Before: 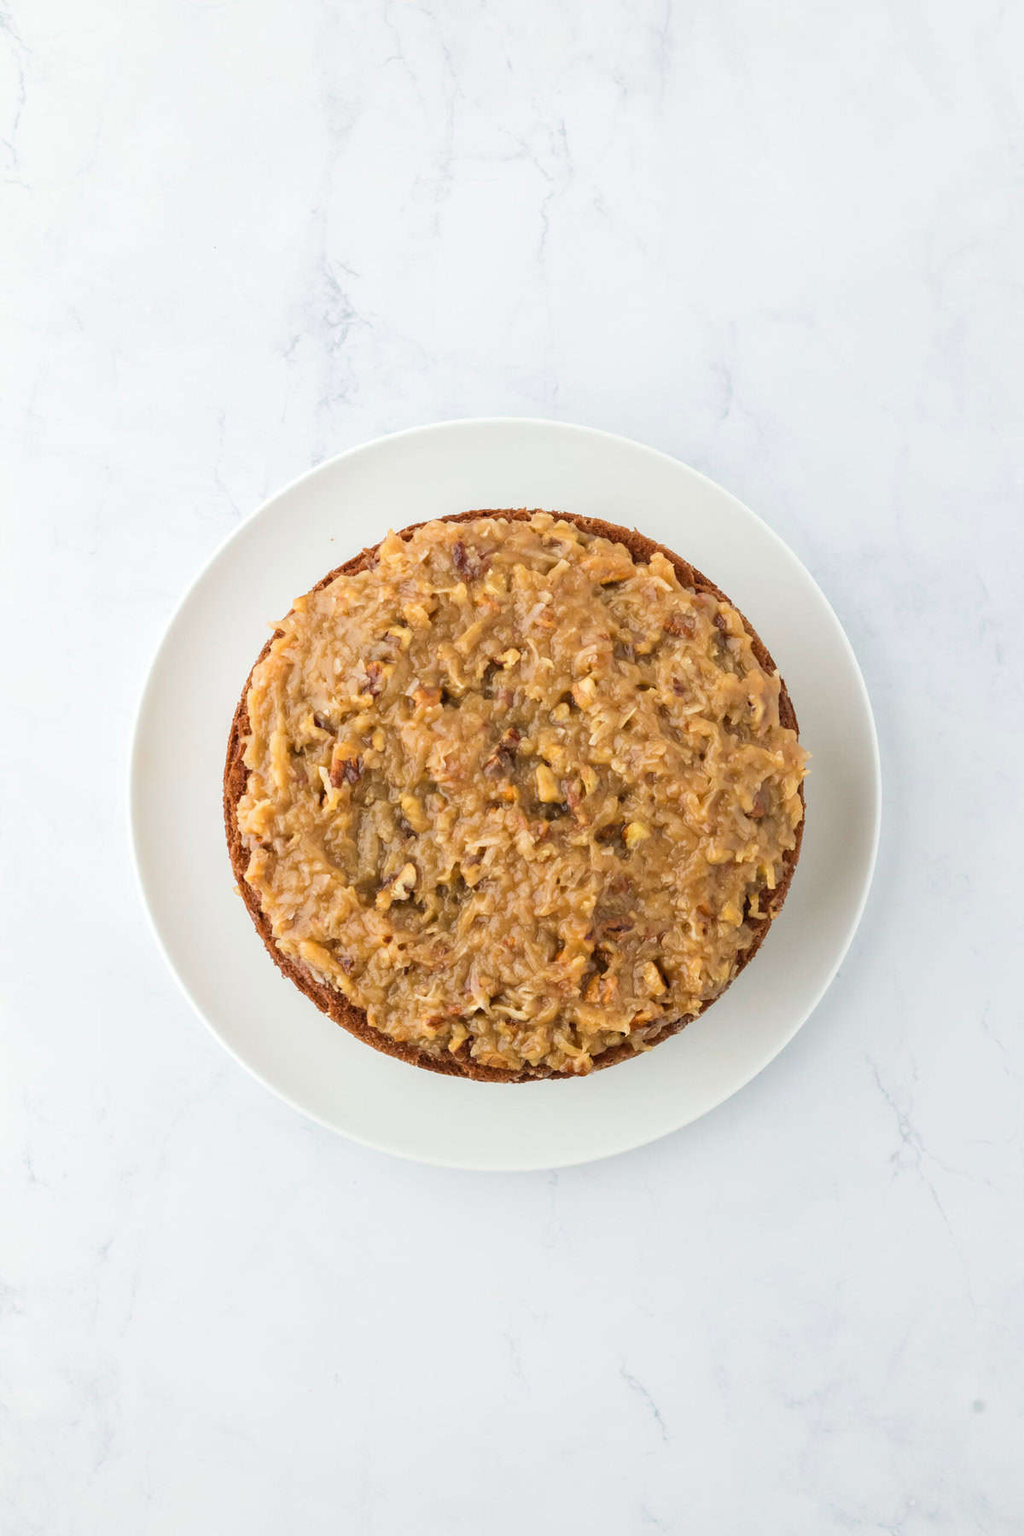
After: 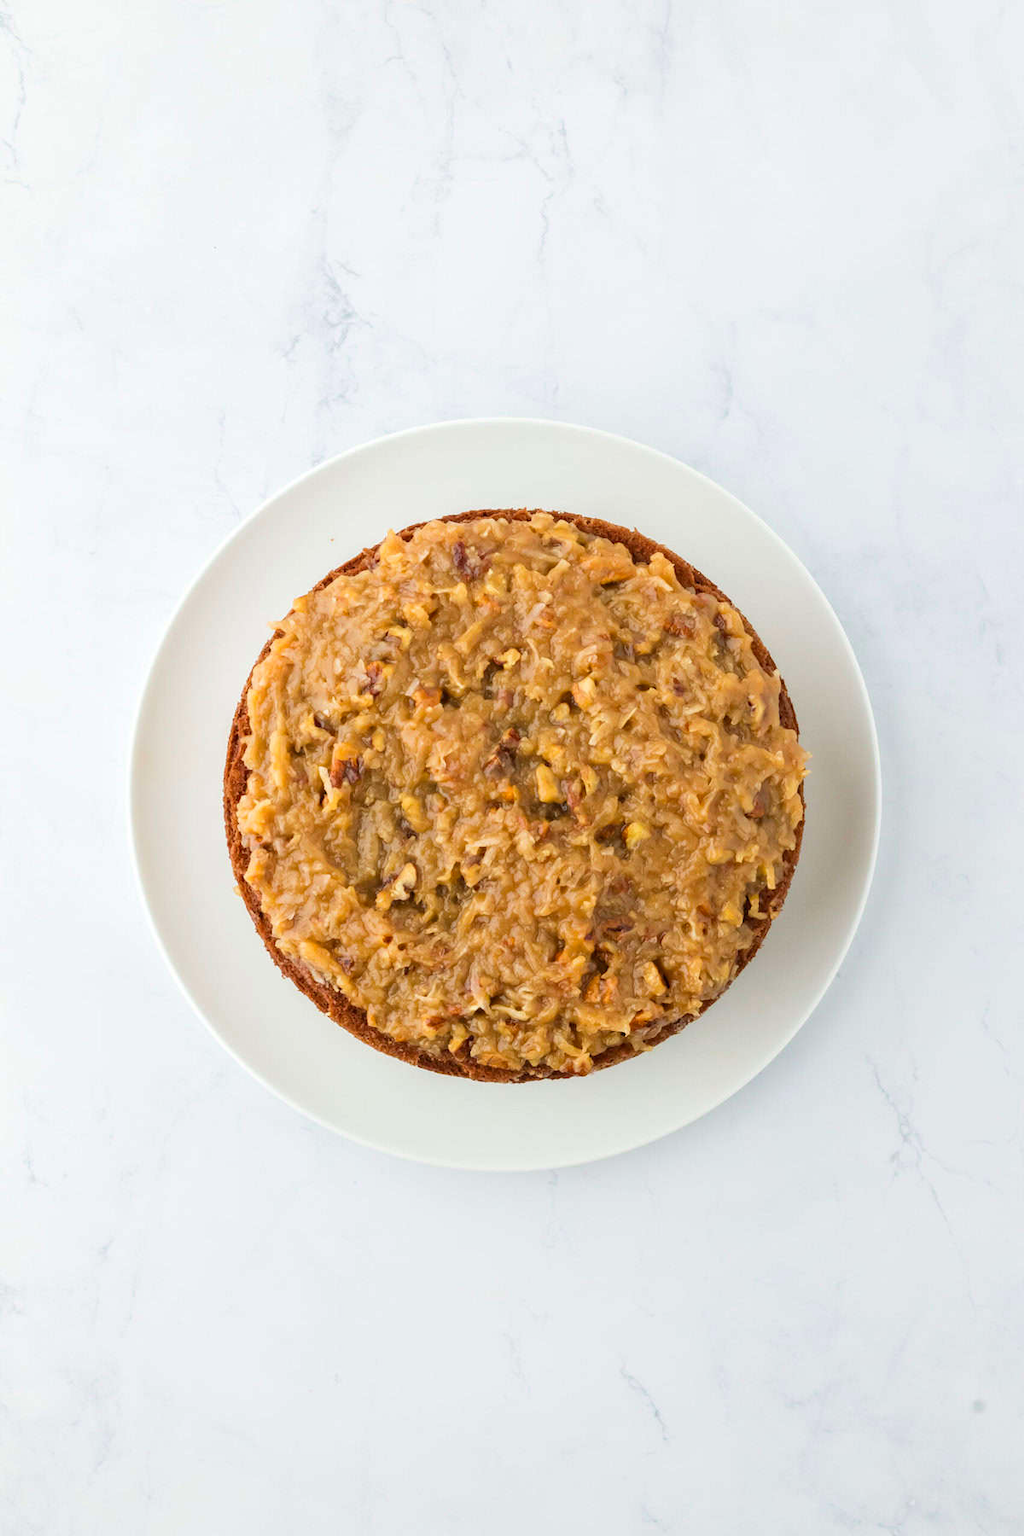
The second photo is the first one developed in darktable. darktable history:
contrast brightness saturation: contrast 0.037, saturation 0.155
